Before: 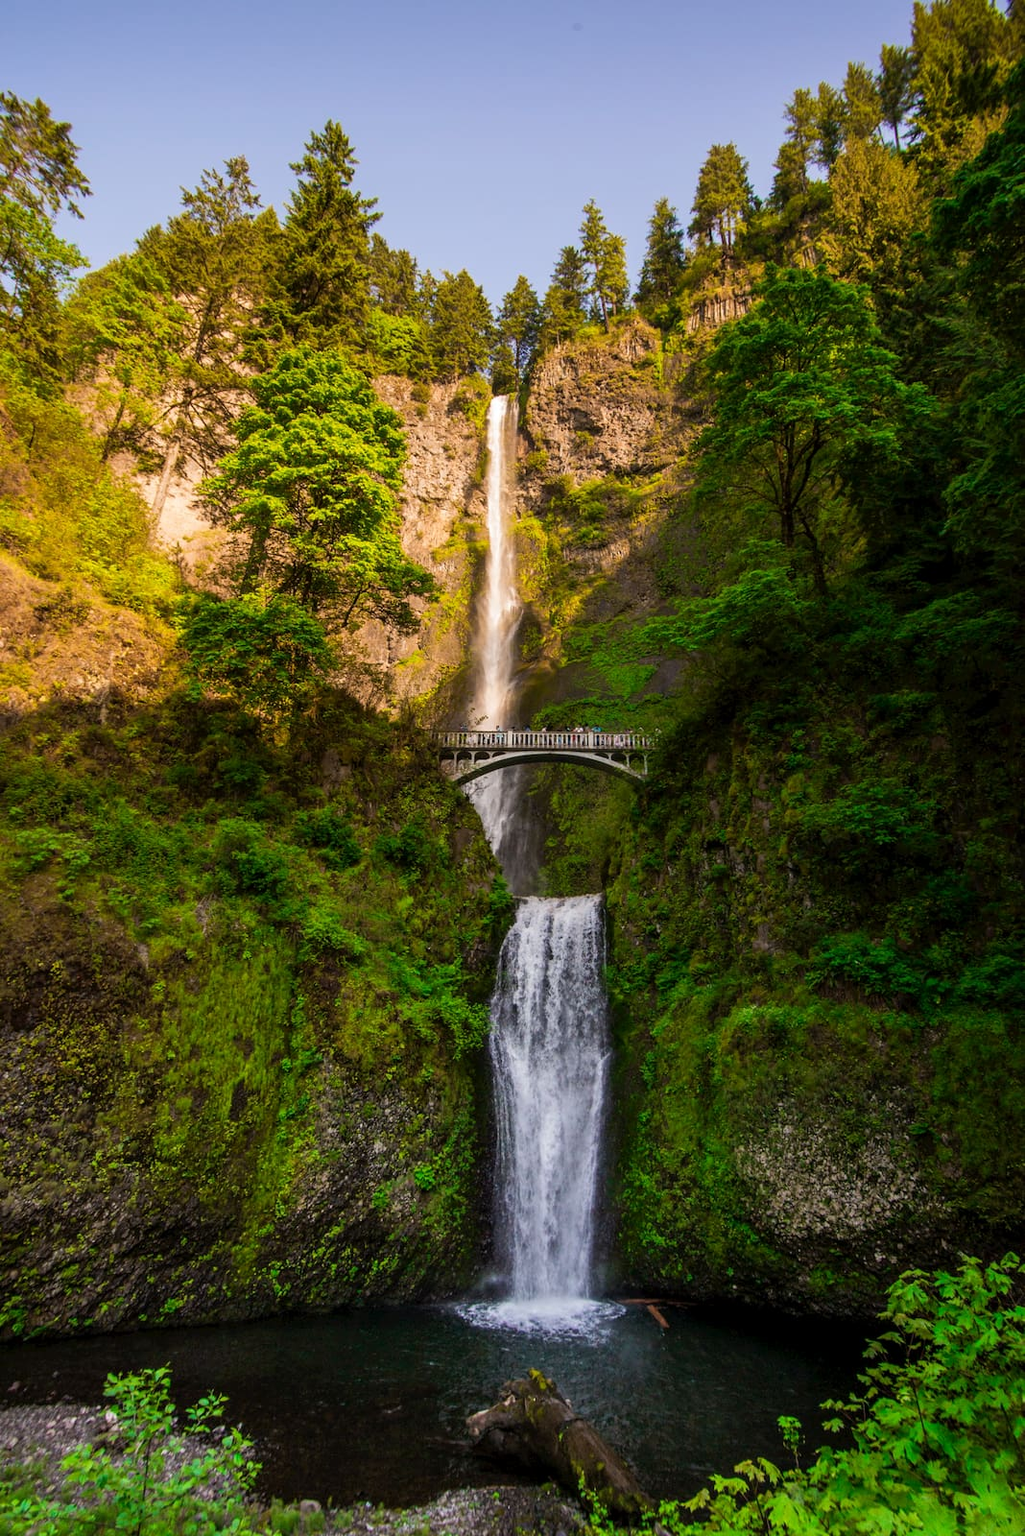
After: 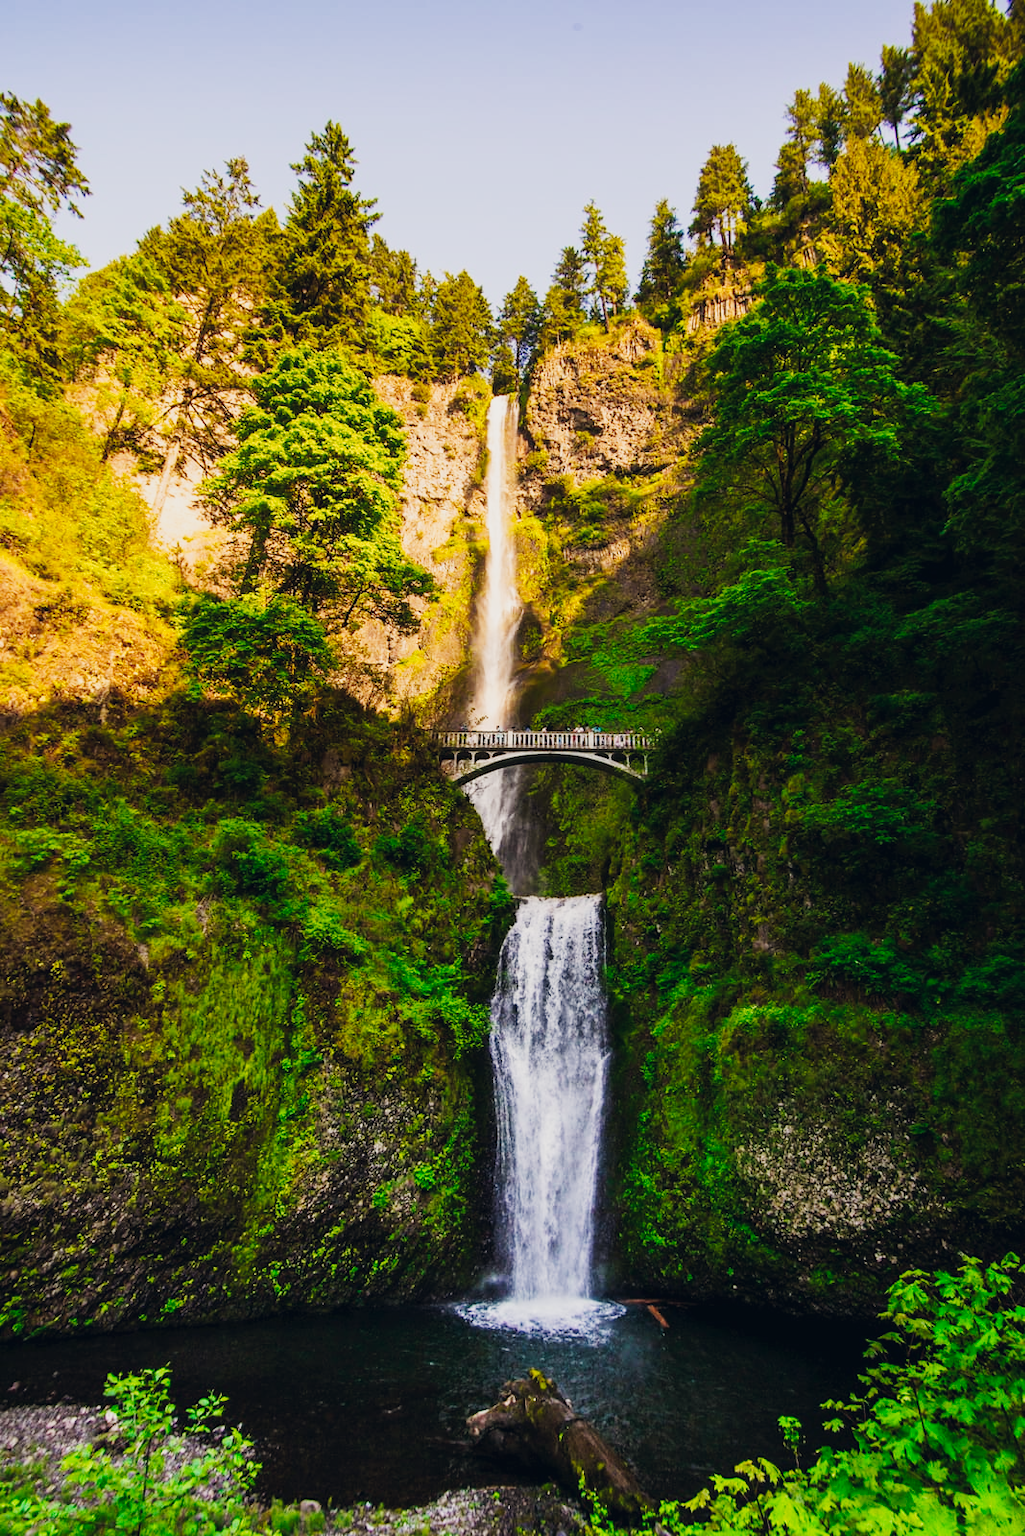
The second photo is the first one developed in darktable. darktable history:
tone curve: curves: ch0 [(0, 0.021) (0.104, 0.093) (0.236, 0.234) (0.456, 0.566) (0.647, 0.78) (0.864, 0.9) (1, 0.932)]; ch1 [(0, 0) (0.353, 0.344) (0.43, 0.401) (0.479, 0.476) (0.502, 0.504) (0.544, 0.534) (0.566, 0.566) (0.612, 0.621) (0.657, 0.679) (1, 1)]; ch2 [(0, 0) (0.34, 0.314) (0.434, 0.43) (0.5, 0.498) (0.528, 0.536) (0.56, 0.576) (0.595, 0.638) (0.644, 0.729) (1, 1)], preserve colors none
color correction: highlights a* 0.512, highlights b* 2.73, shadows a* -0.822, shadows b* -4.27
